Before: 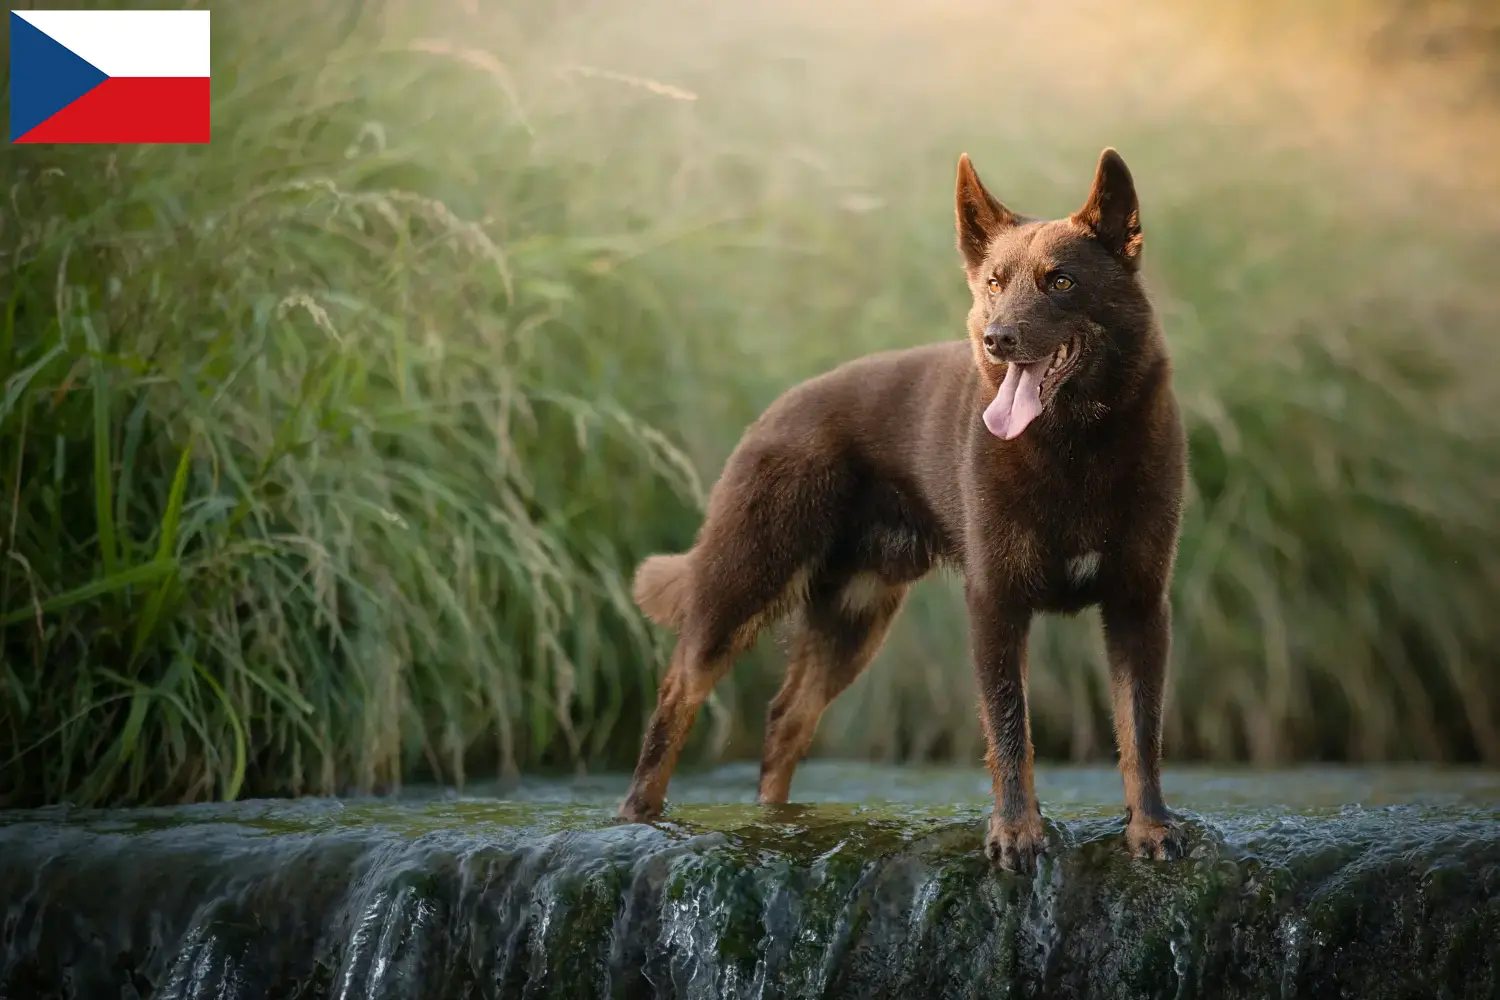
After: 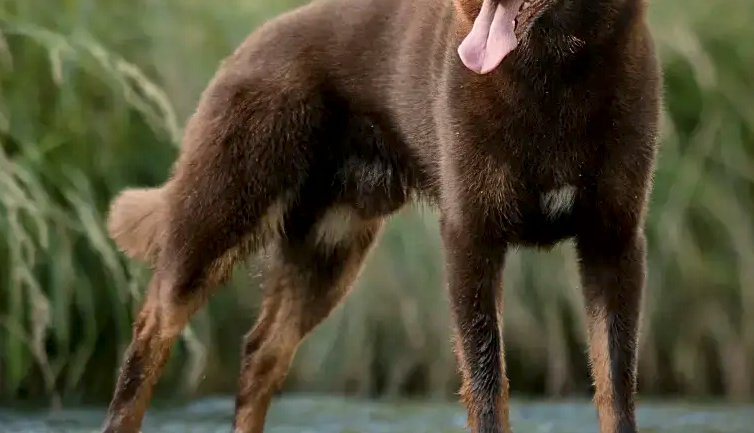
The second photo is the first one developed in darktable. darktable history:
contrast brightness saturation: contrast -0.02, brightness -0.01, saturation 0.03
crop: left 35.03%, top 36.625%, right 14.663%, bottom 20.057%
local contrast: mode bilateral grid, contrast 25, coarseness 60, detail 151%, midtone range 0.2
